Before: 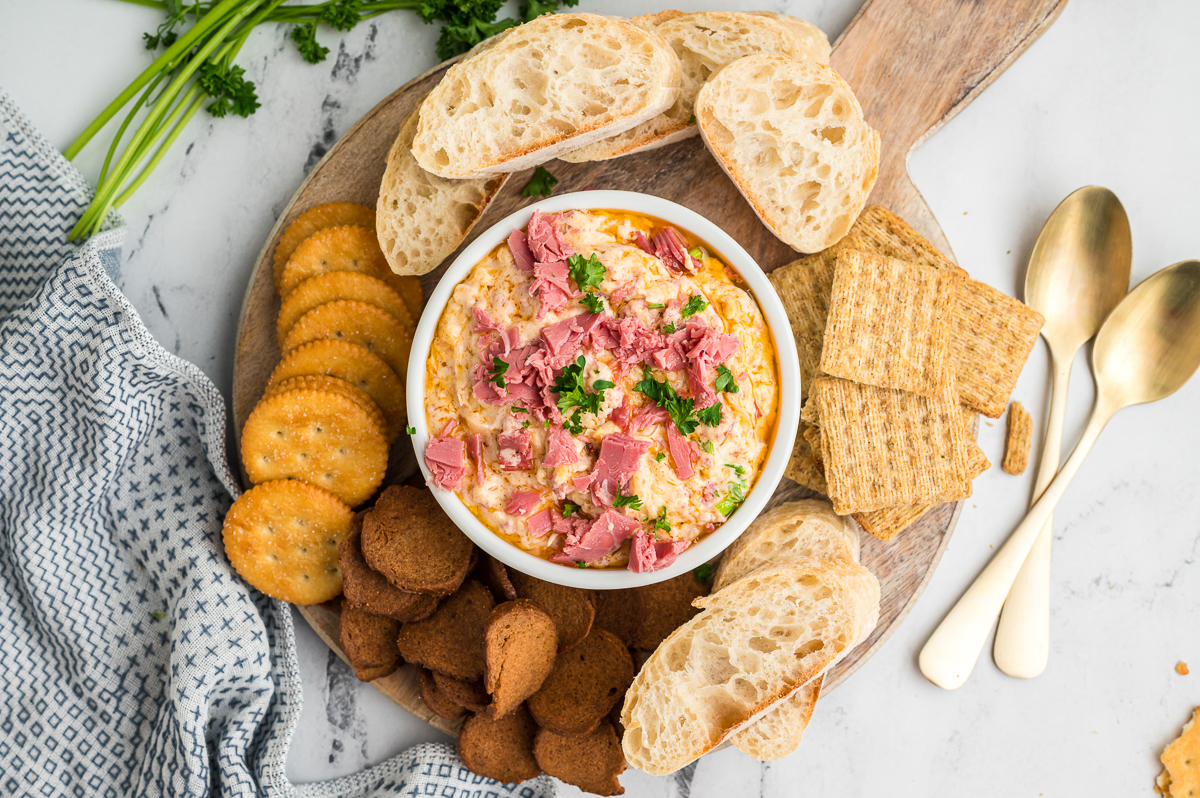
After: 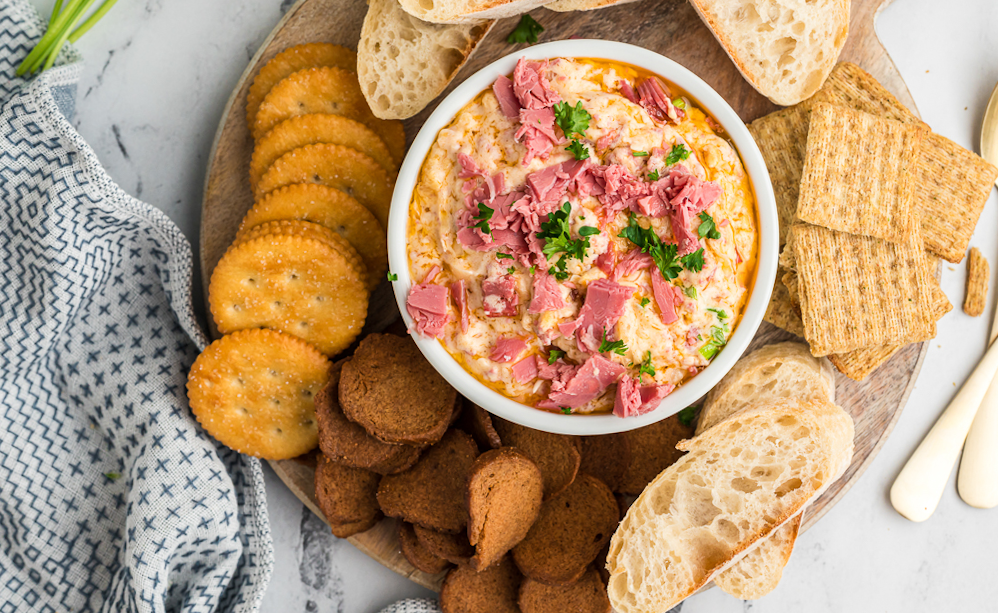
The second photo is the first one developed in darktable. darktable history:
crop and rotate: left 4.842%, top 15.51%, right 10.668%
rotate and perspective: rotation -0.013°, lens shift (vertical) -0.027, lens shift (horizontal) 0.178, crop left 0.016, crop right 0.989, crop top 0.082, crop bottom 0.918
